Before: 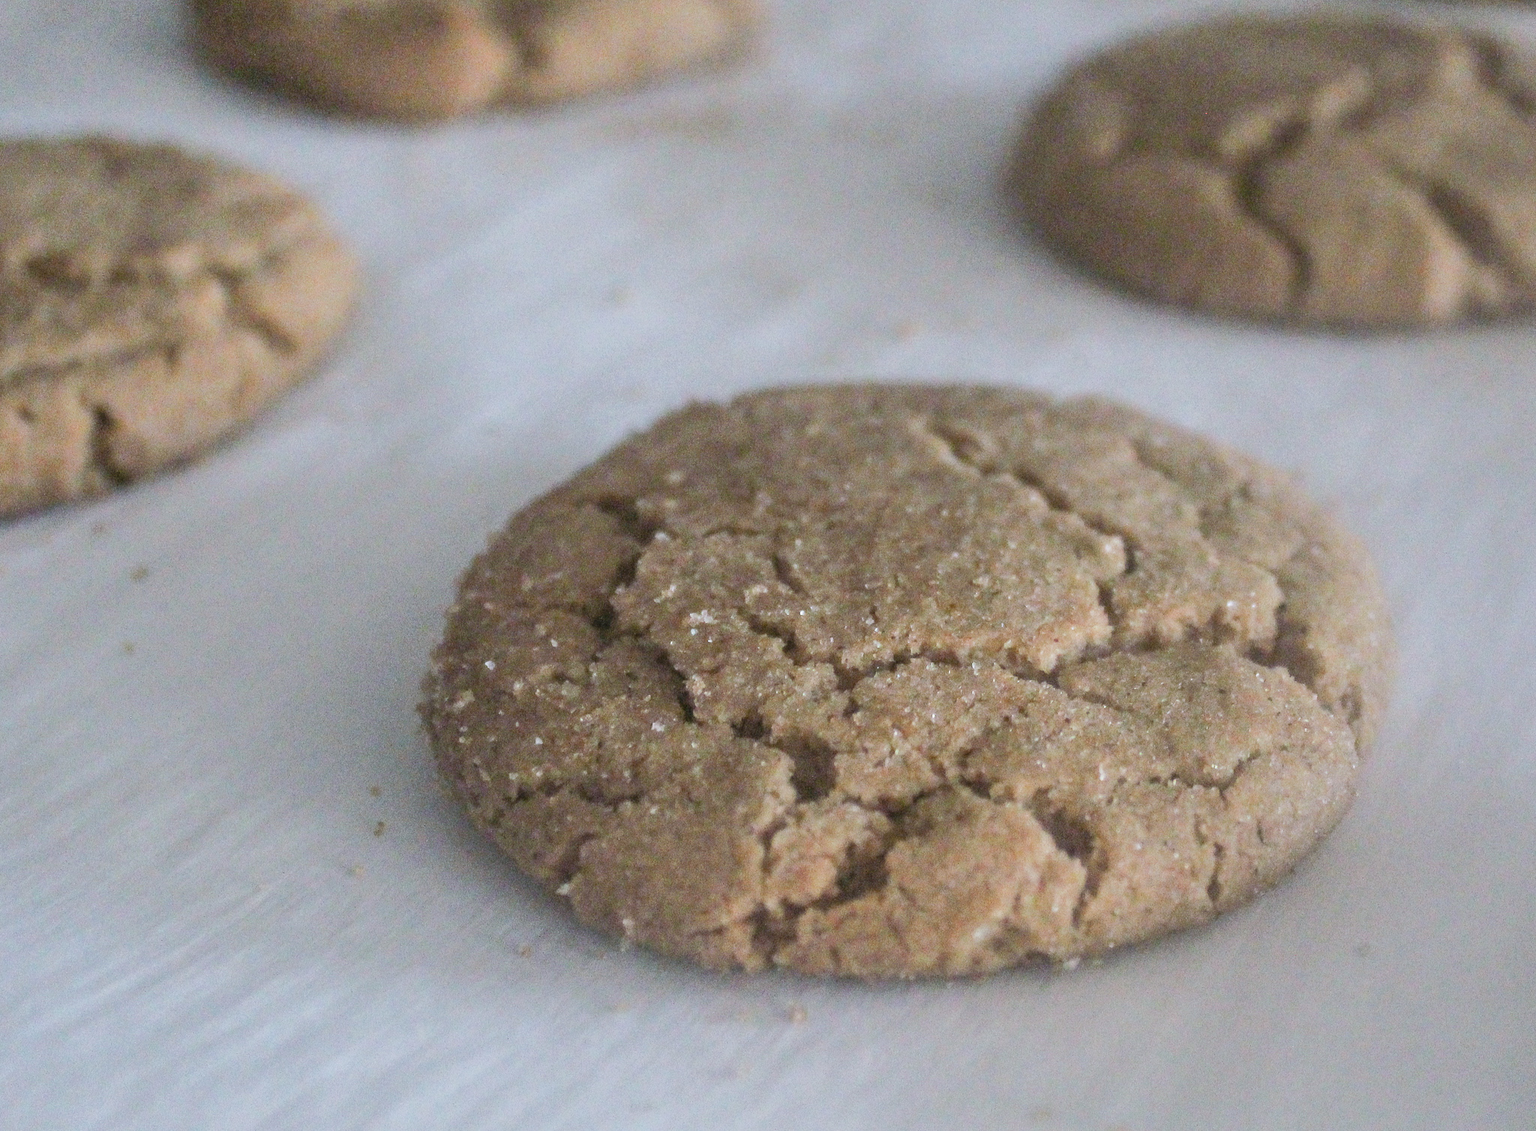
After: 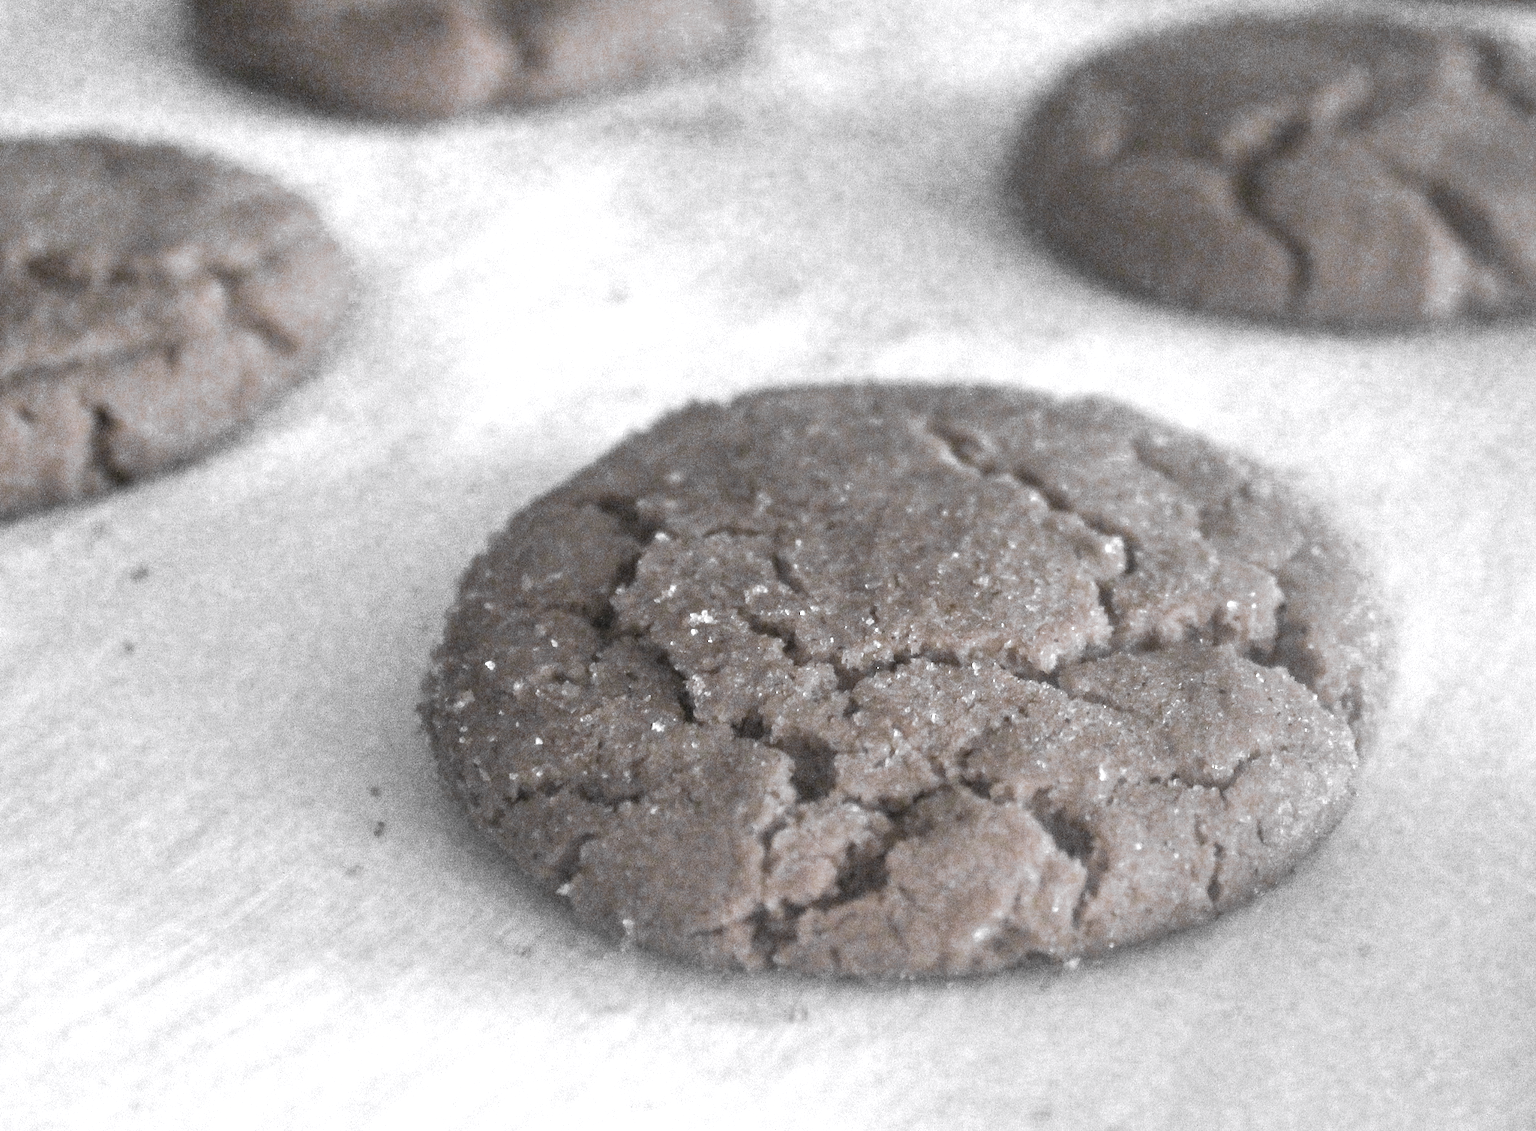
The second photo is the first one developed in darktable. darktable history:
color zones: curves: ch0 [(0, 0.613) (0.01, 0.613) (0.245, 0.448) (0.498, 0.529) (0.642, 0.665) (0.879, 0.777) (0.99, 0.613)]; ch1 [(0, 0.035) (0.121, 0.189) (0.259, 0.197) (0.415, 0.061) (0.589, 0.022) (0.732, 0.022) (0.857, 0.026) (0.991, 0.053)]
white balance: red 1.042, blue 1.17
rgb levels: preserve colors max RGB
